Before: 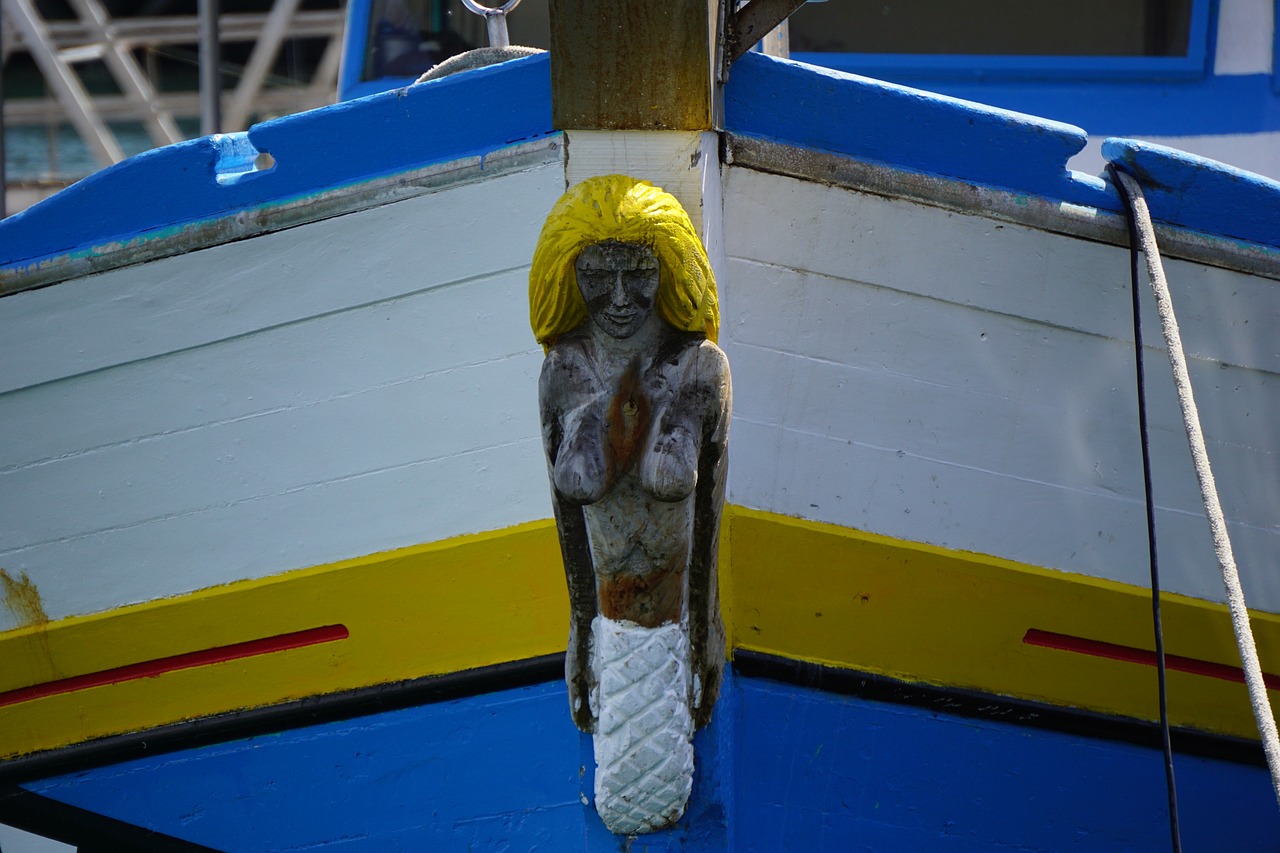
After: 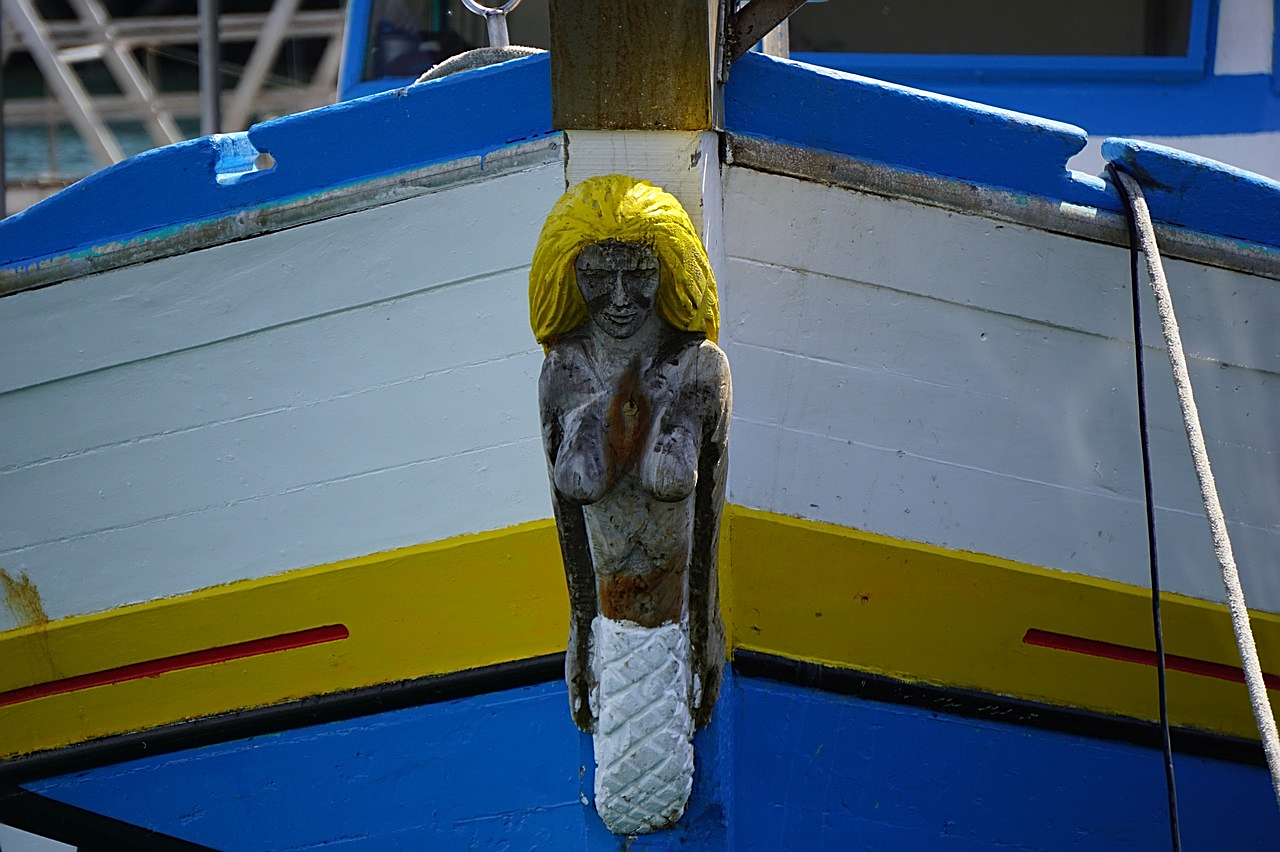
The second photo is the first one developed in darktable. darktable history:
crop: bottom 0.073%
sharpen: on, module defaults
